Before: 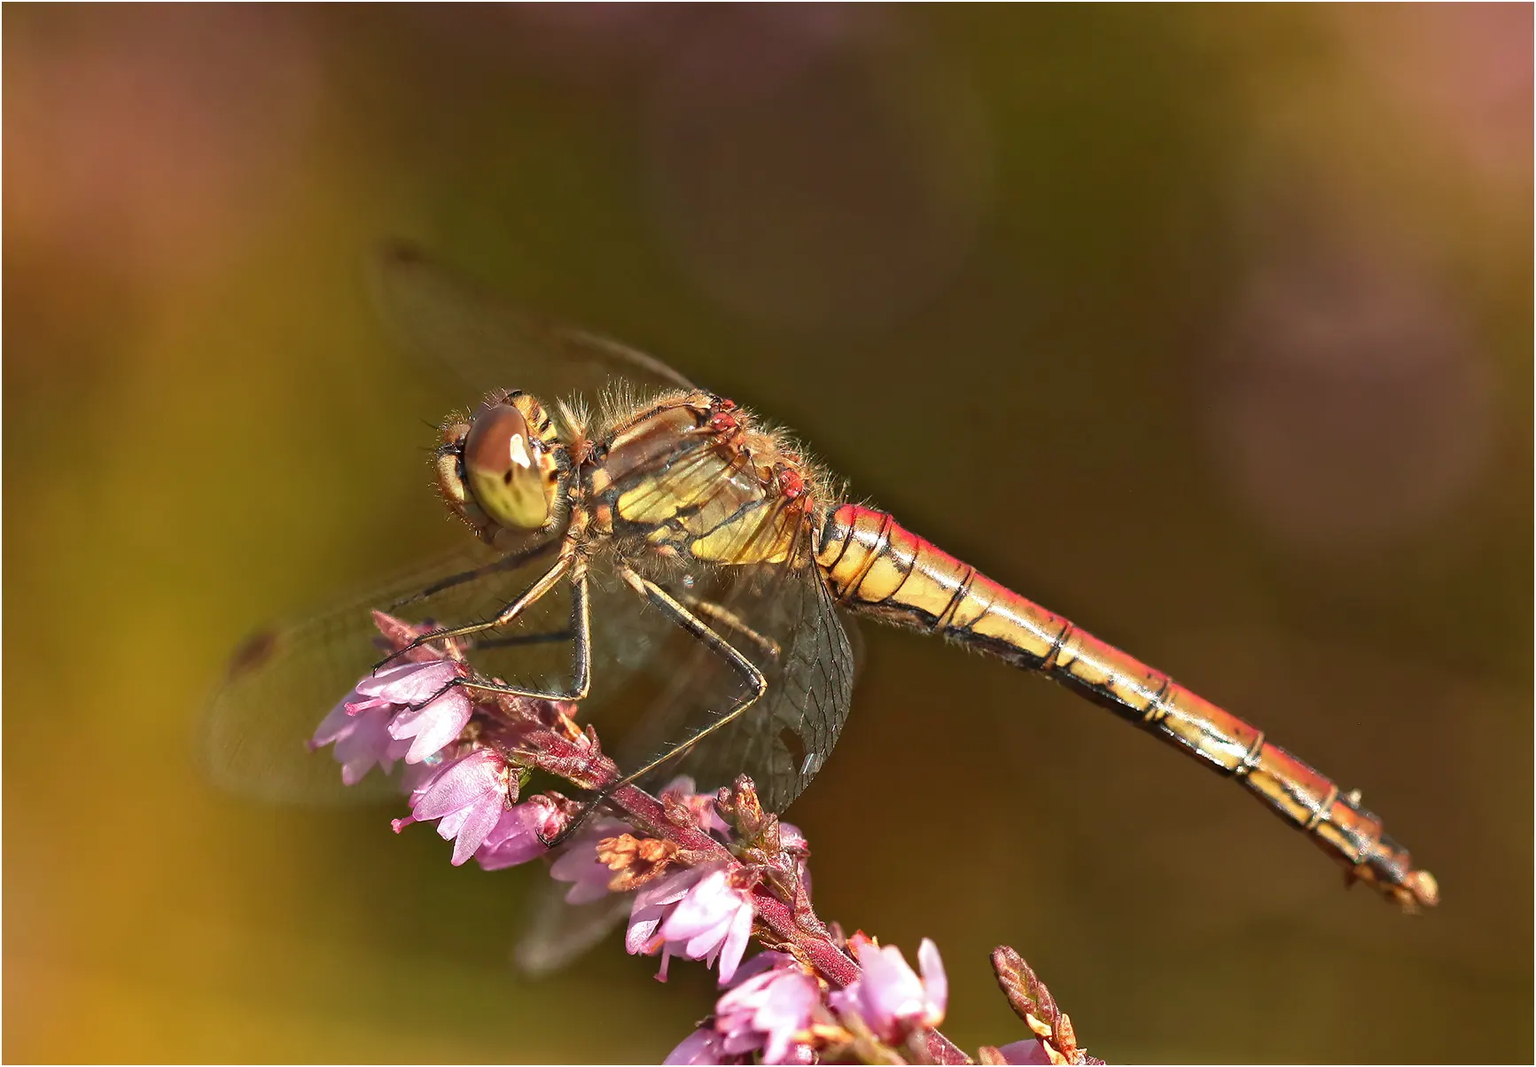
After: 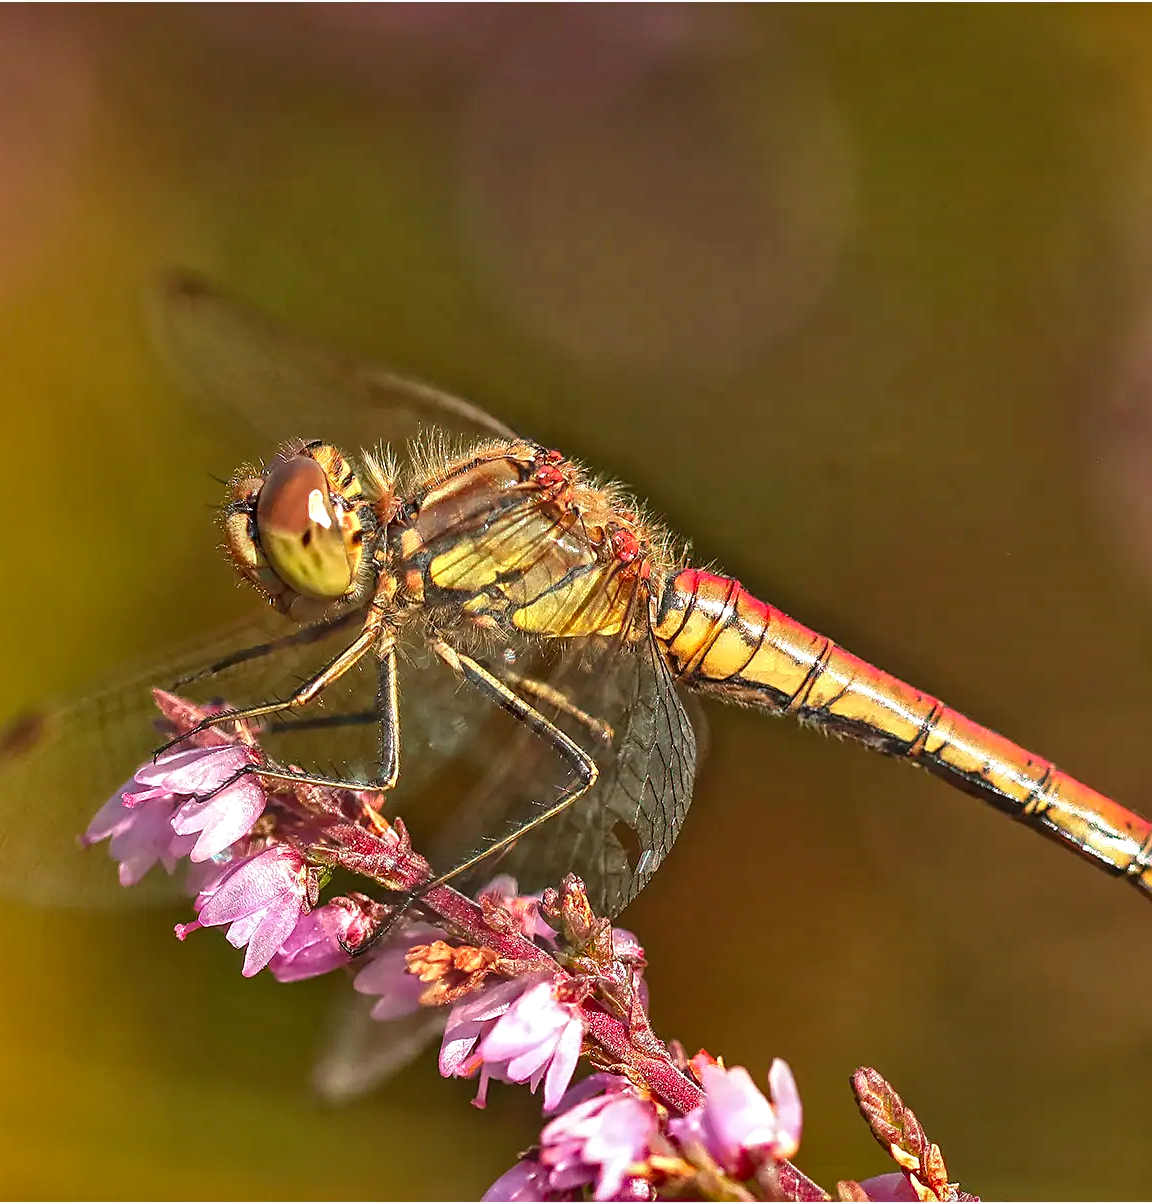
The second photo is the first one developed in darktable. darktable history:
local contrast: on, module defaults
shadows and highlights: shadows 61.01, soften with gaussian
contrast brightness saturation: saturation 0.176
sharpen: on, module defaults
crop and rotate: left 15.489%, right 18.033%
